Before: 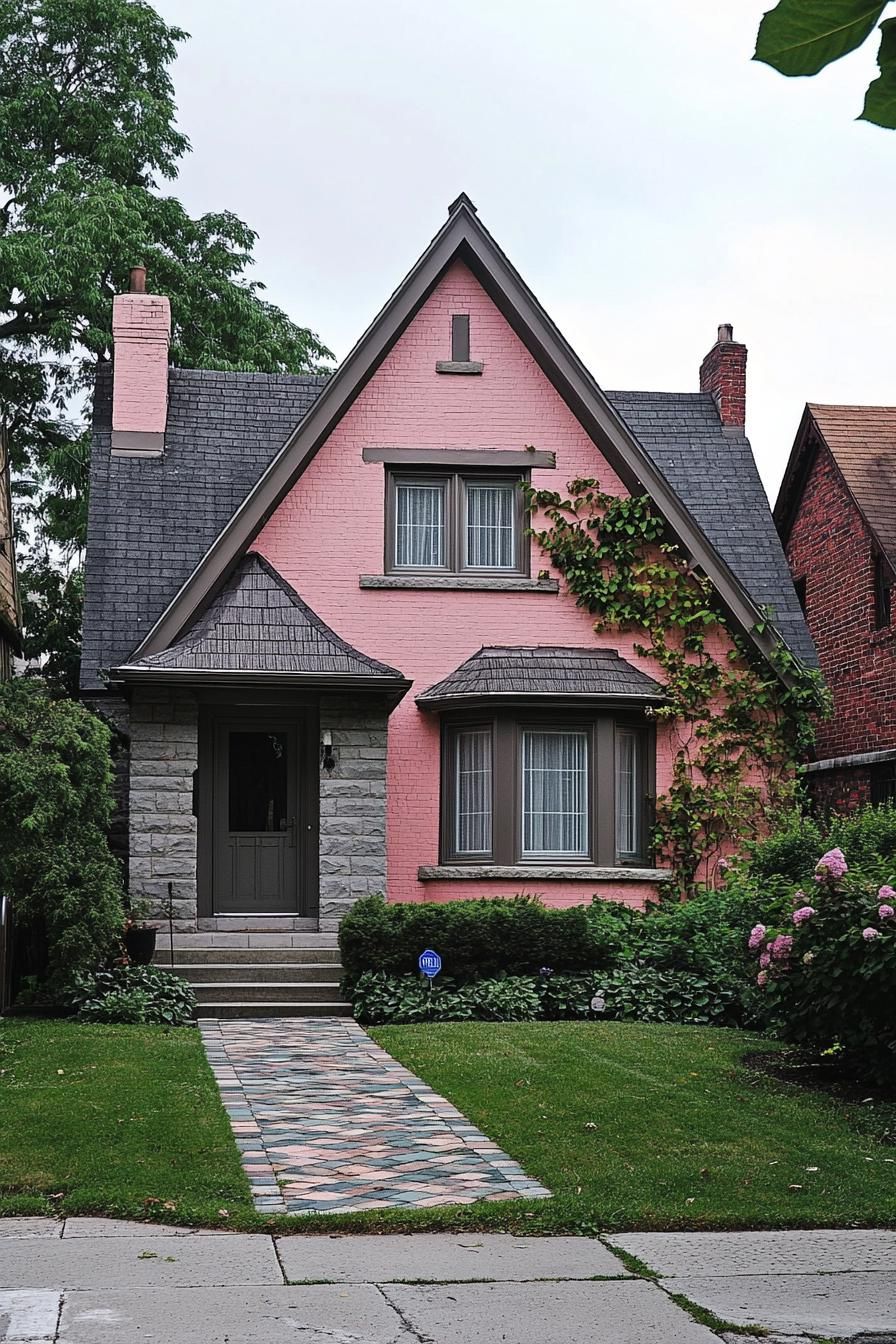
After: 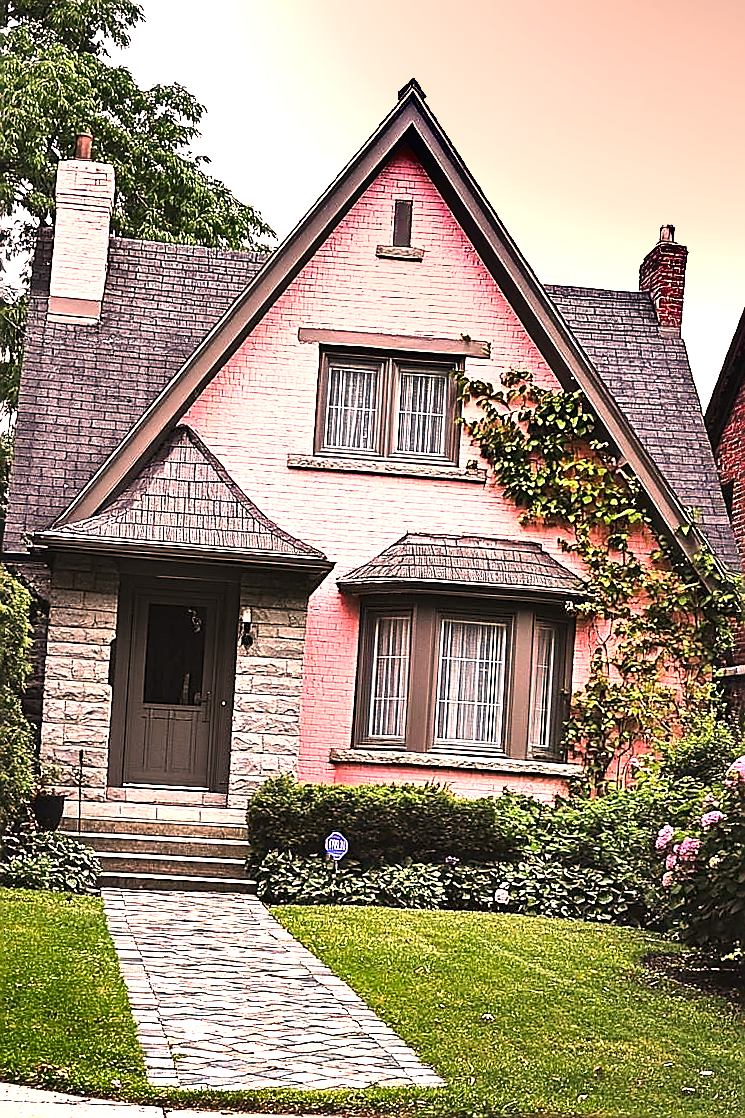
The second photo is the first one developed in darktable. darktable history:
crop and rotate: angle -3.27°, left 5.211%, top 5.211%, right 4.607%, bottom 4.607%
exposure: black level correction 0, exposure 1.675 EV, compensate exposure bias true, compensate highlight preservation false
levels: mode automatic, black 0.023%, white 99.97%, levels [0.062, 0.494, 0.925]
tone equalizer: -8 EV -0.417 EV, -7 EV -0.389 EV, -6 EV -0.333 EV, -5 EV -0.222 EV, -3 EV 0.222 EV, -2 EV 0.333 EV, -1 EV 0.389 EV, +0 EV 0.417 EV, edges refinement/feathering 500, mask exposure compensation -1.57 EV, preserve details no
color correction: highlights a* 21.88, highlights b* 22.25
sharpen: radius 1.4, amount 1.25, threshold 0.7
graduated density: on, module defaults
shadows and highlights: radius 337.17, shadows 29.01, soften with gaussian
